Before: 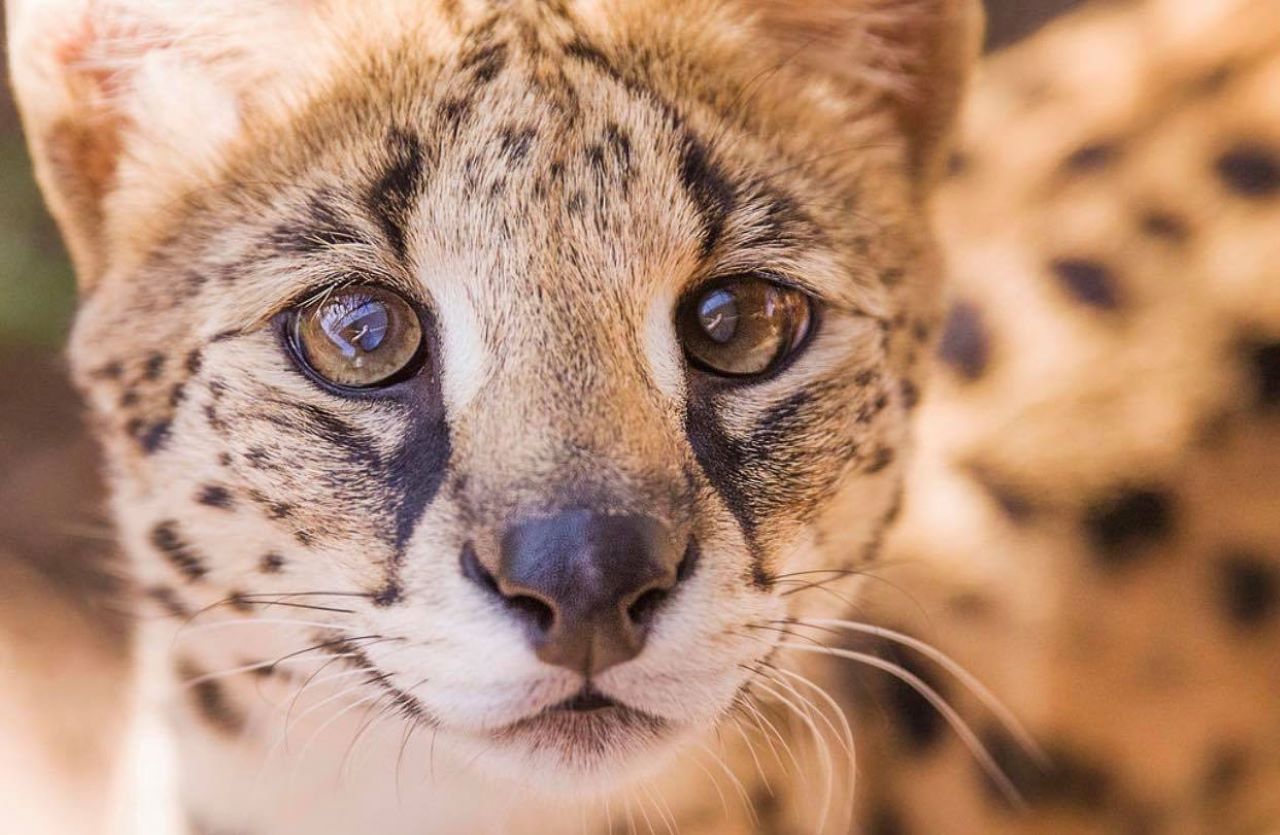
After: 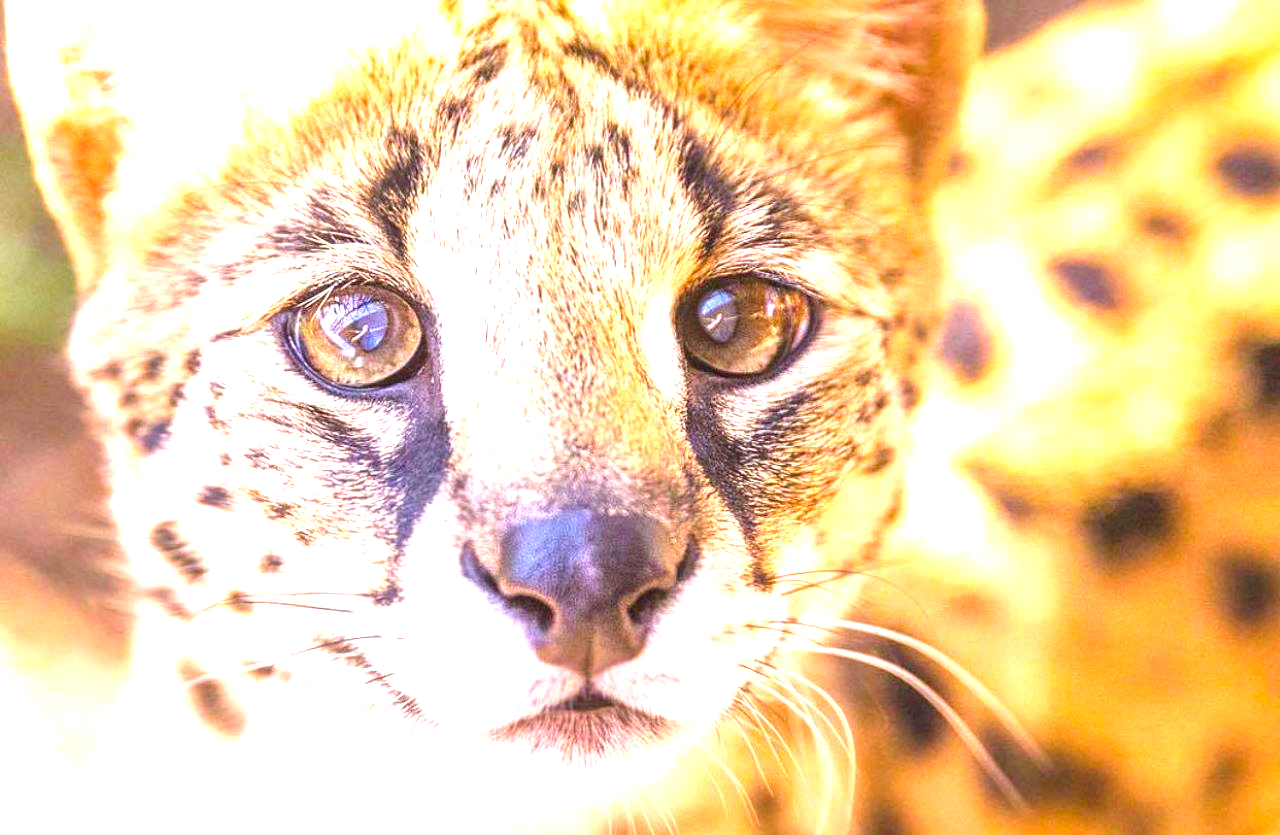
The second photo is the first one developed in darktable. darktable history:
color balance rgb: perceptual saturation grading › global saturation 25%, global vibrance 20%
exposure: black level correction 0, exposure 1.675 EV, compensate exposure bias true, compensate highlight preservation false
white balance: red 0.983, blue 1.036
local contrast: detail 110%
